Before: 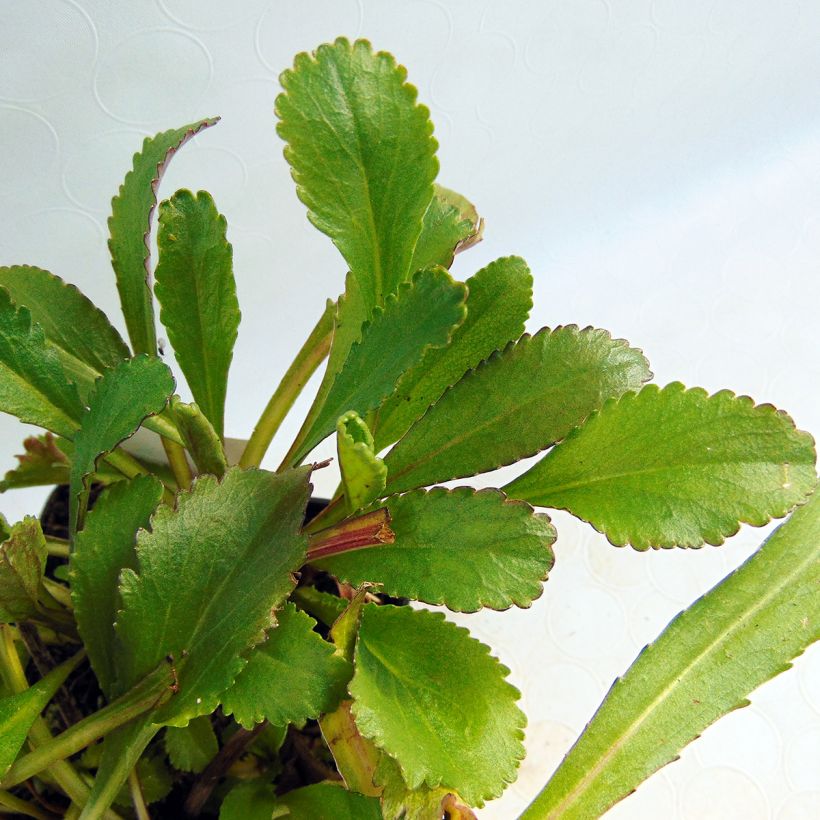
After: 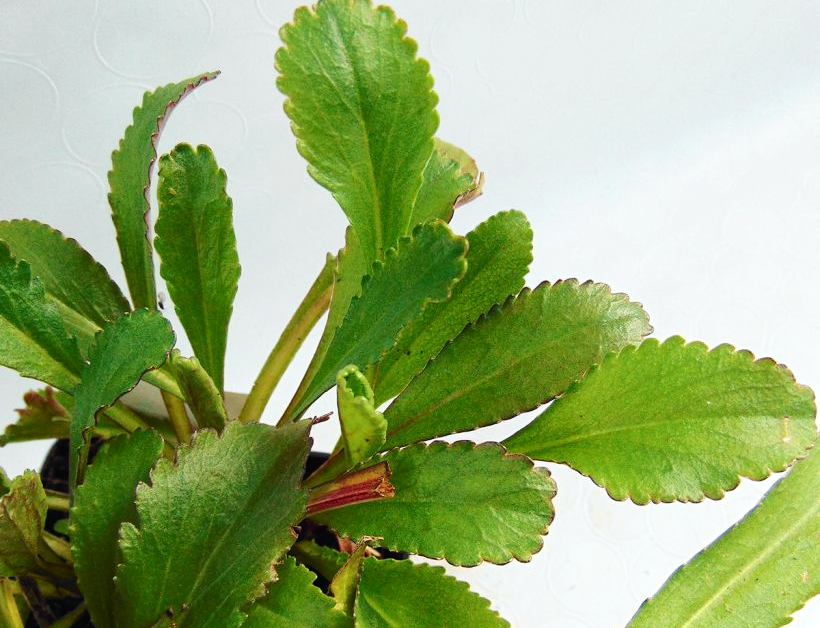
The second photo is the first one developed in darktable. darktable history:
crop: top 5.667%, bottom 17.637%
tone curve: curves: ch0 [(0, 0.015) (0.037, 0.032) (0.131, 0.113) (0.275, 0.26) (0.497, 0.531) (0.617, 0.663) (0.704, 0.748) (0.813, 0.842) (0.911, 0.931) (0.997, 1)]; ch1 [(0, 0) (0.301, 0.3) (0.444, 0.438) (0.493, 0.494) (0.501, 0.499) (0.534, 0.543) (0.582, 0.605) (0.658, 0.687) (0.746, 0.79) (1, 1)]; ch2 [(0, 0) (0.246, 0.234) (0.36, 0.356) (0.415, 0.426) (0.476, 0.492) (0.502, 0.499) (0.525, 0.513) (0.533, 0.534) (0.586, 0.598) (0.634, 0.643) (0.706, 0.717) (0.853, 0.83) (1, 0.951)], color space Lab, independent channels, preserve colors none
